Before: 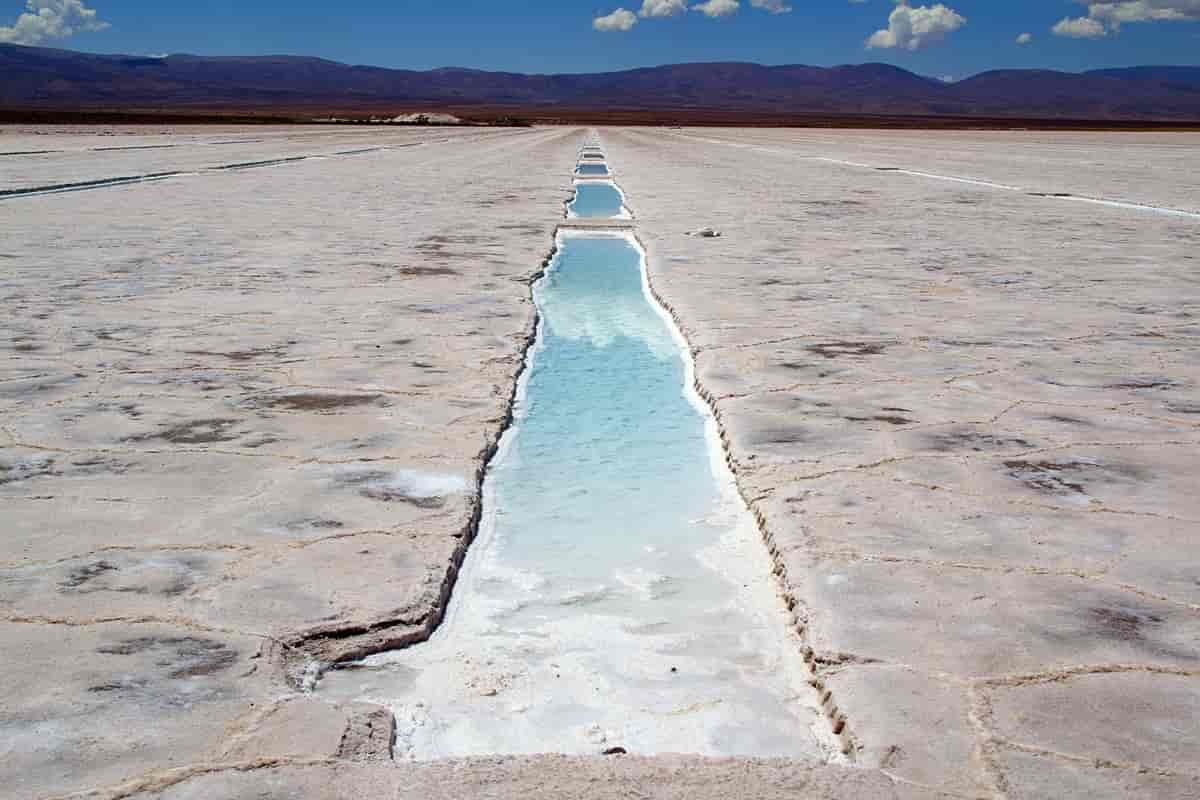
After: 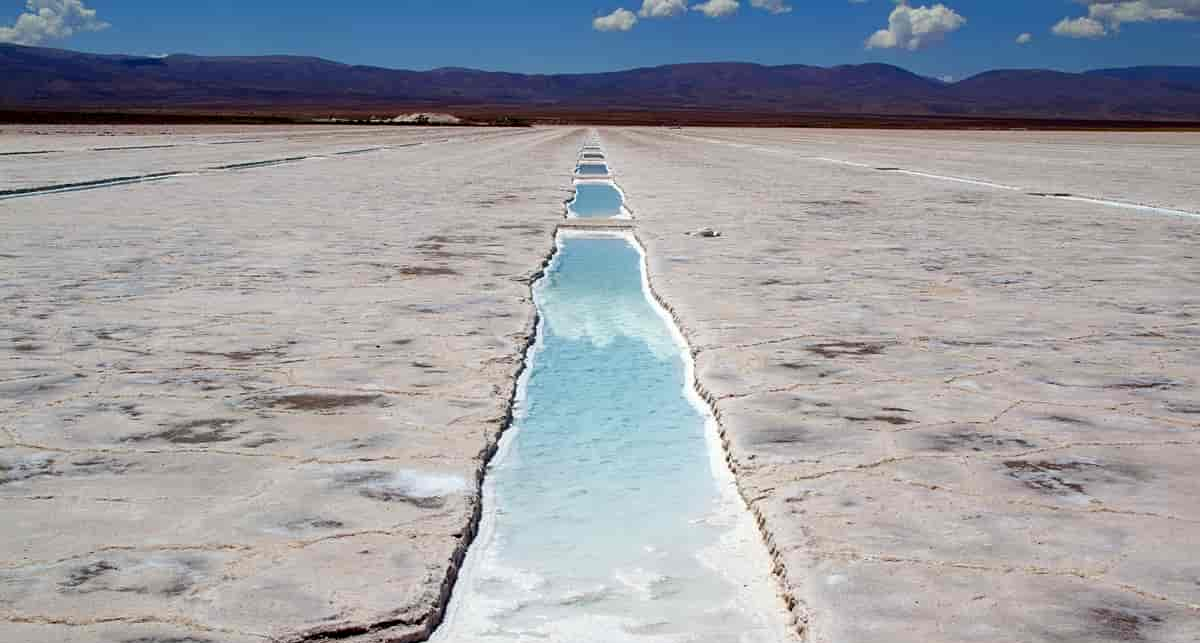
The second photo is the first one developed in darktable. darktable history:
crop: bottom 19.546%
exposure: black level correction 0.002, compensate highlight preservation false
